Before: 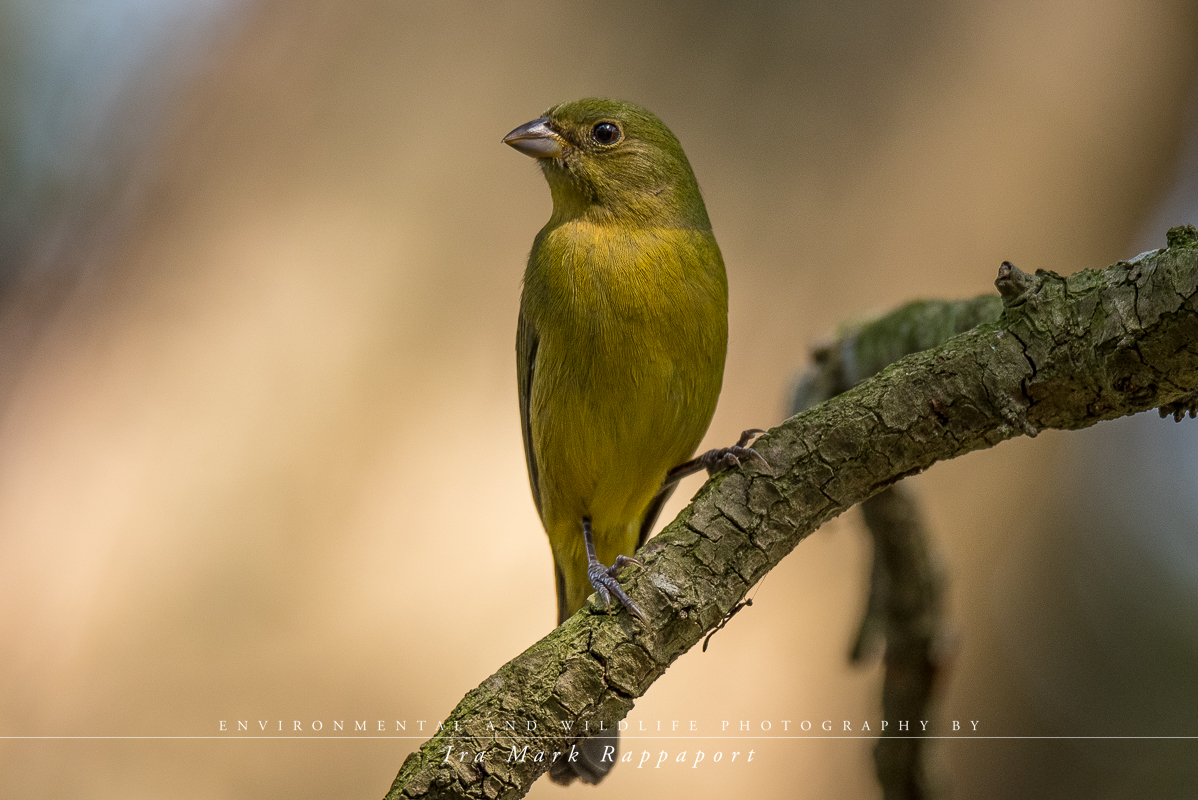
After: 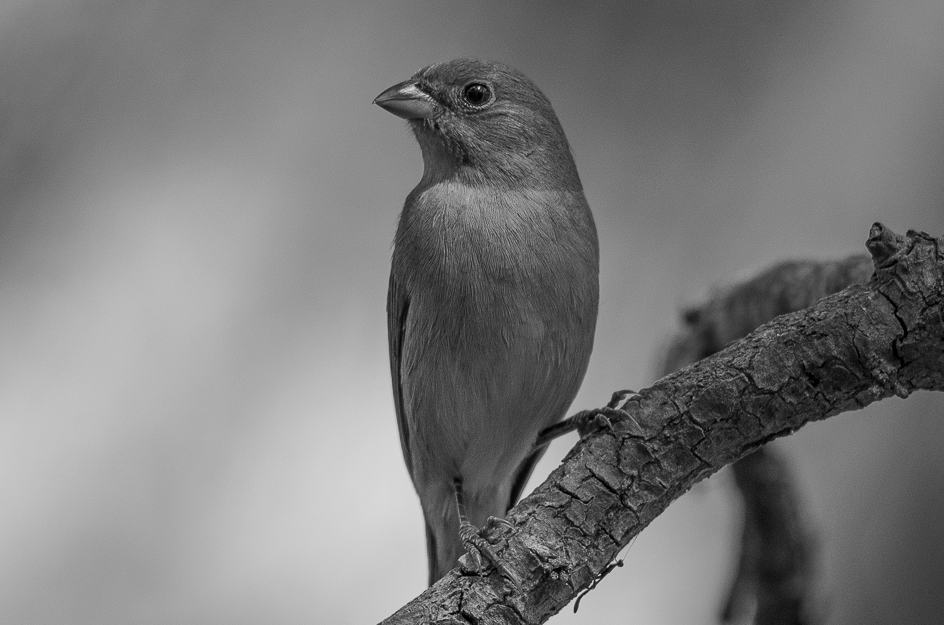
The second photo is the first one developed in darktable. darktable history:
crop and rotate: left 10.77%, top 5.1%, right 10.41%, bottom 16.76%
monochrome: a 14.95, b -89.96
